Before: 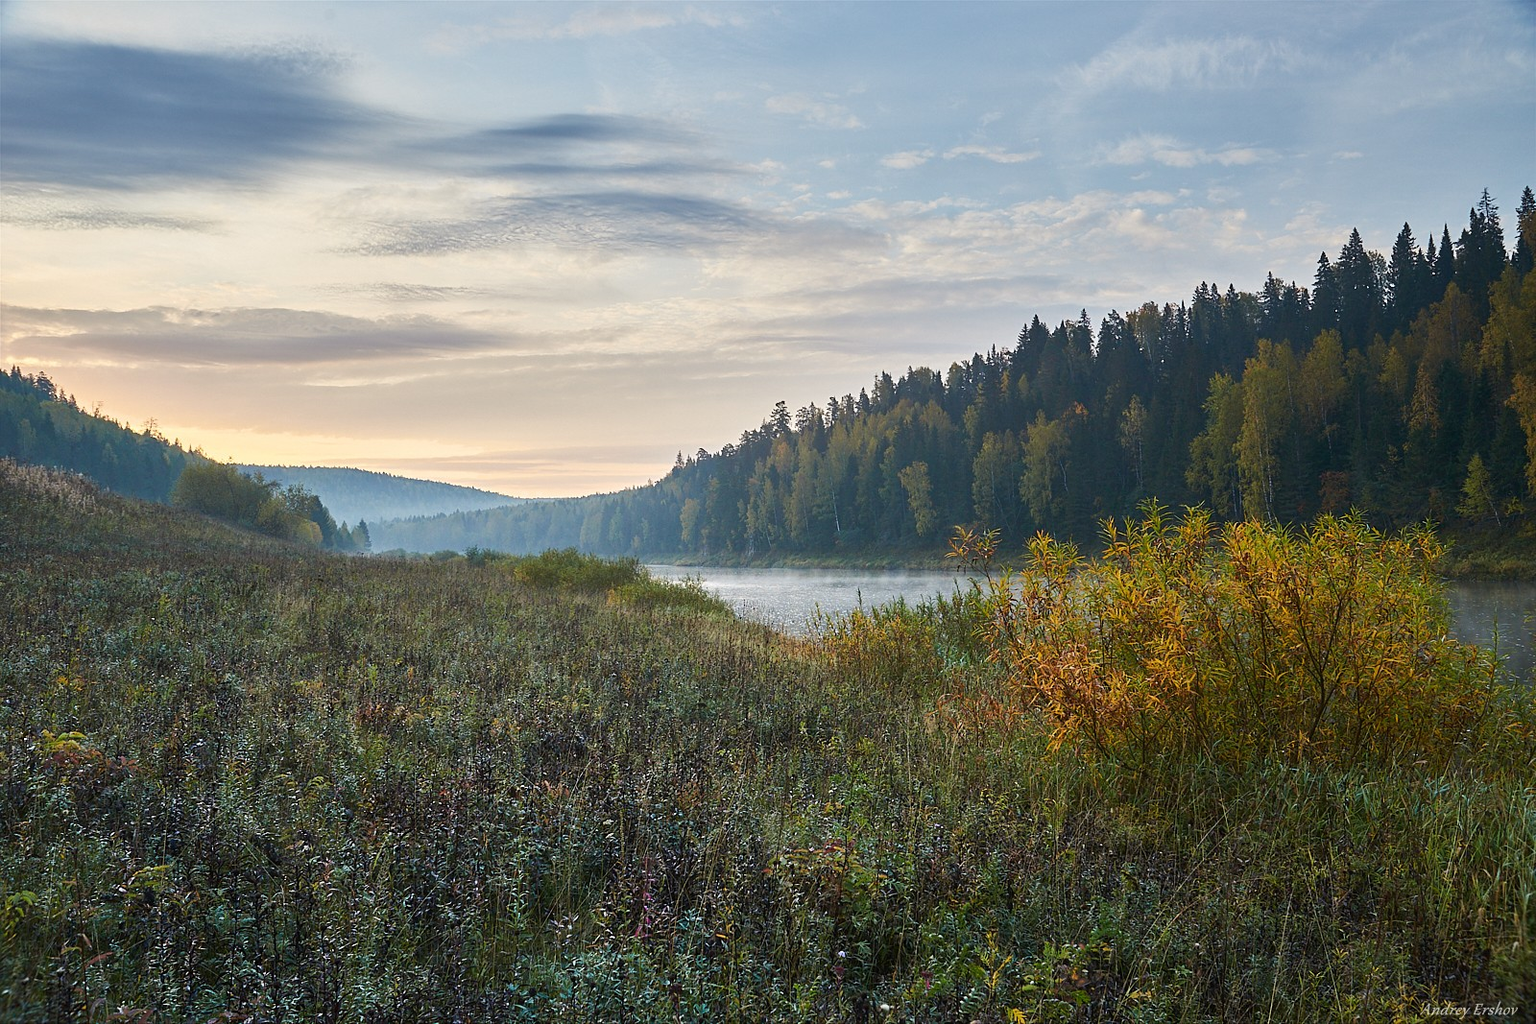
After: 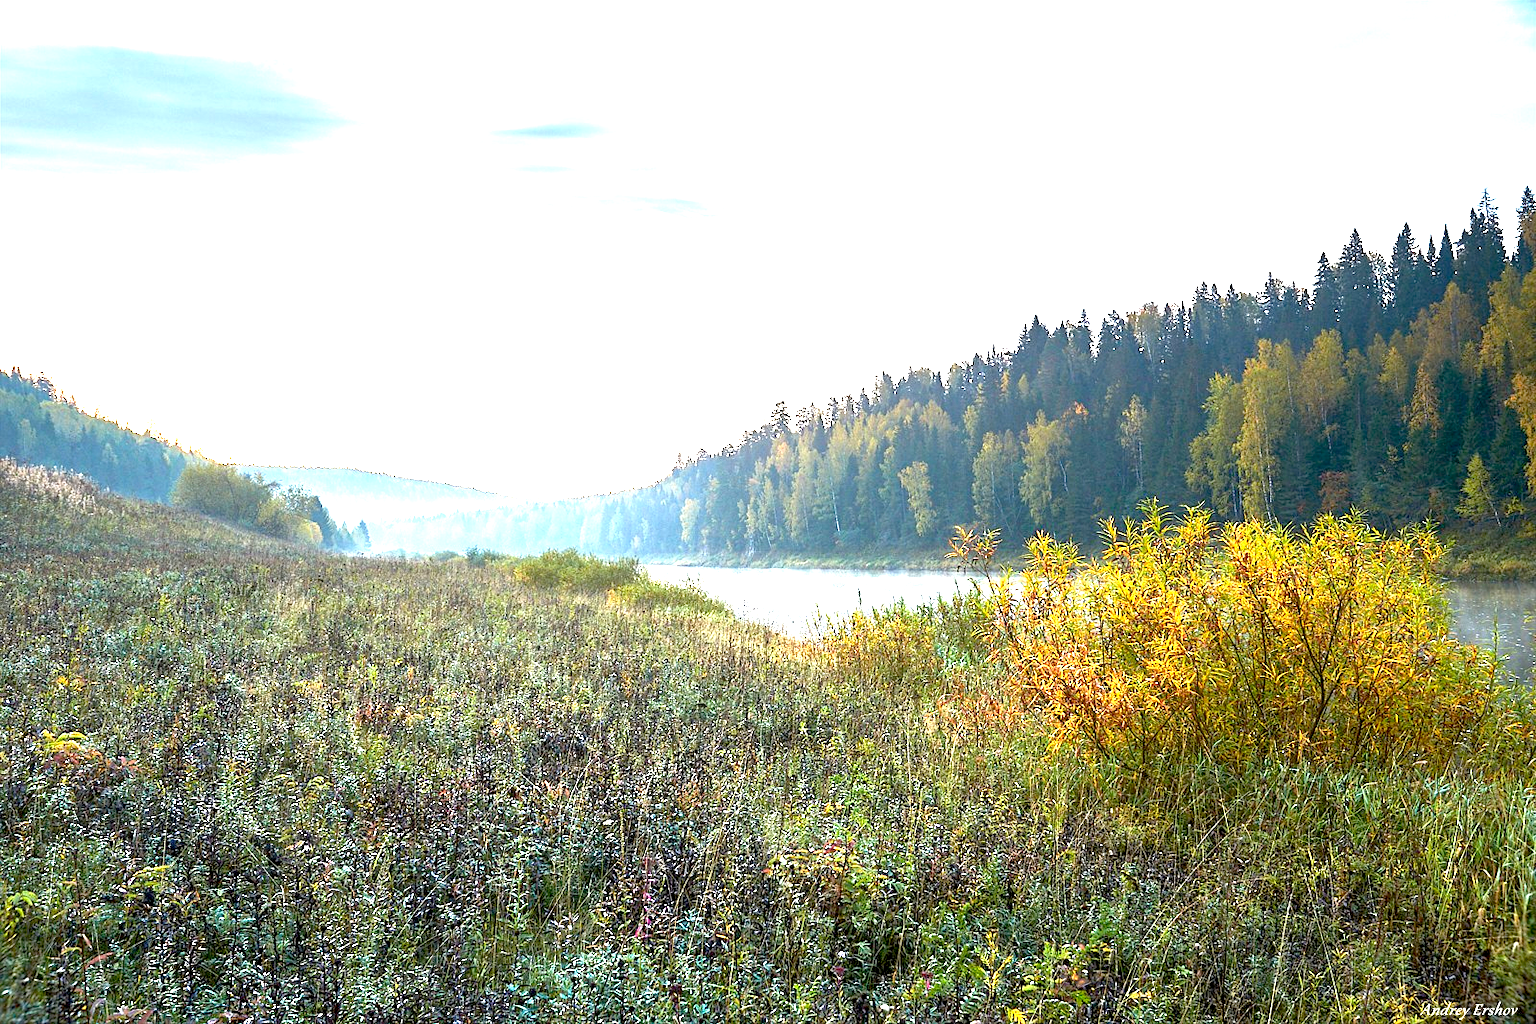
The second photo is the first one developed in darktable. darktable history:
exposure: black level correction 0.005, exposure 2.084 EV, compensate highlight preservation false
